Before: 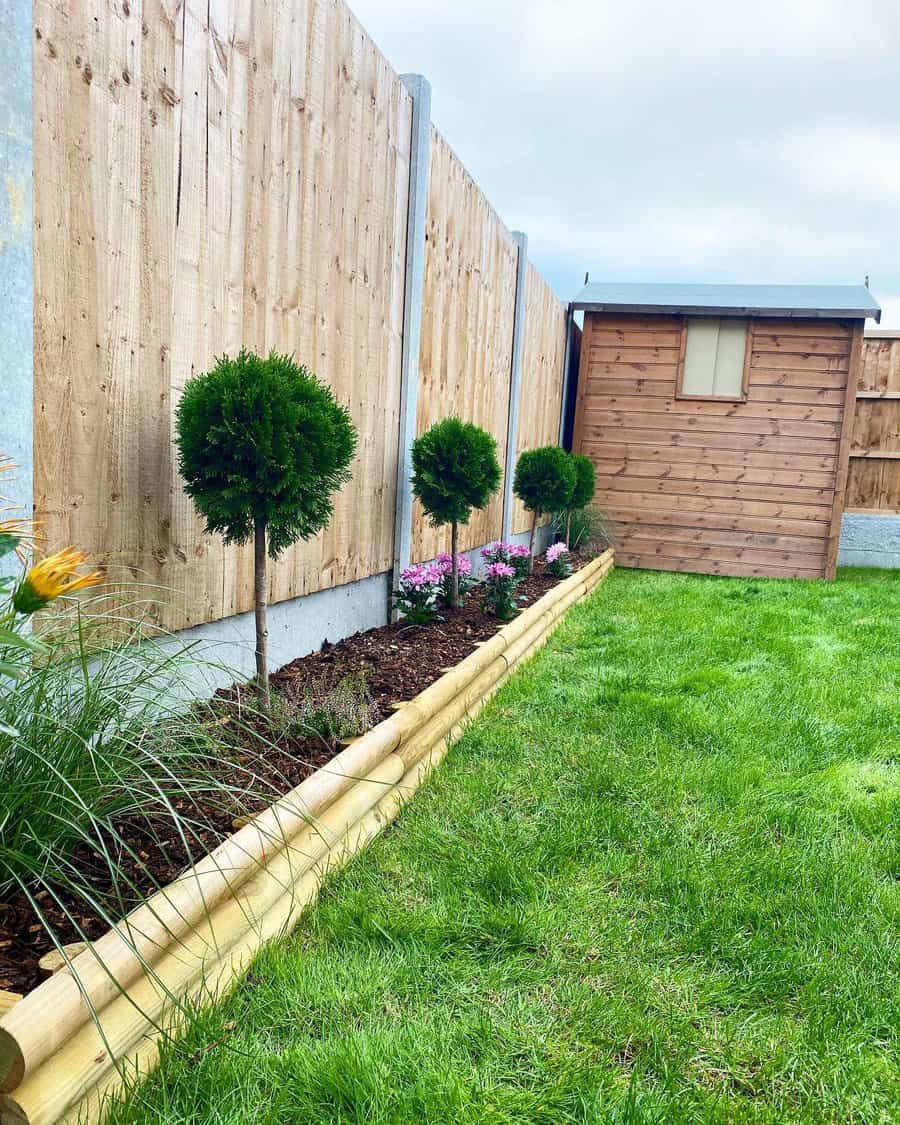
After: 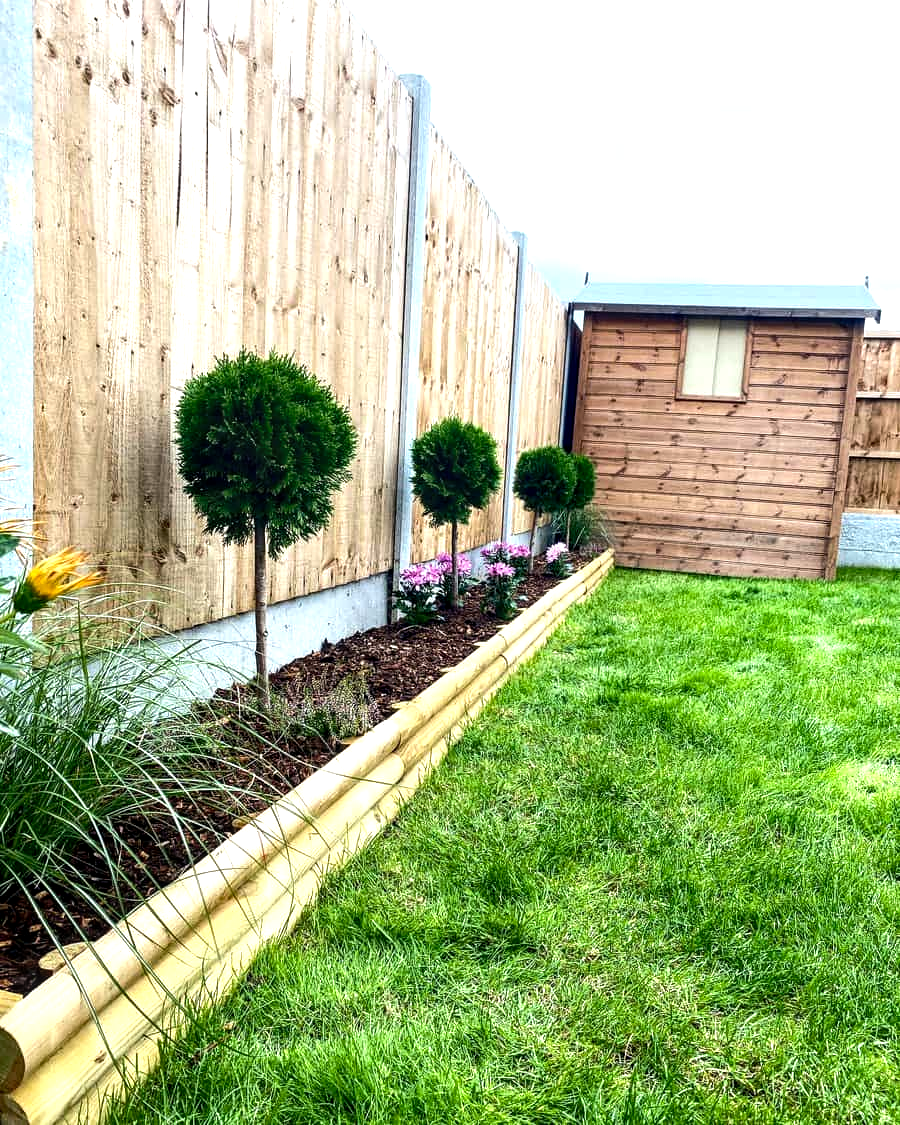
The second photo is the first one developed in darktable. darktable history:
tone equalizer: -8 EV -0.75 EV, -7 EV -0.7 EV, -6 EV -0.6 EV, -5 EV -0.4 EV, -3 EV 0.4 EV, -2 EV 0.6 EV, -1 EV 0.7 EV, +0 EV 0.75 EV, edges refinement/feathering 500, mask exposure compensation -1.57 EV, preserve details no
local contrast: on, module defaults
exposure: black level correction 0.011, compensate highlight preservation false
